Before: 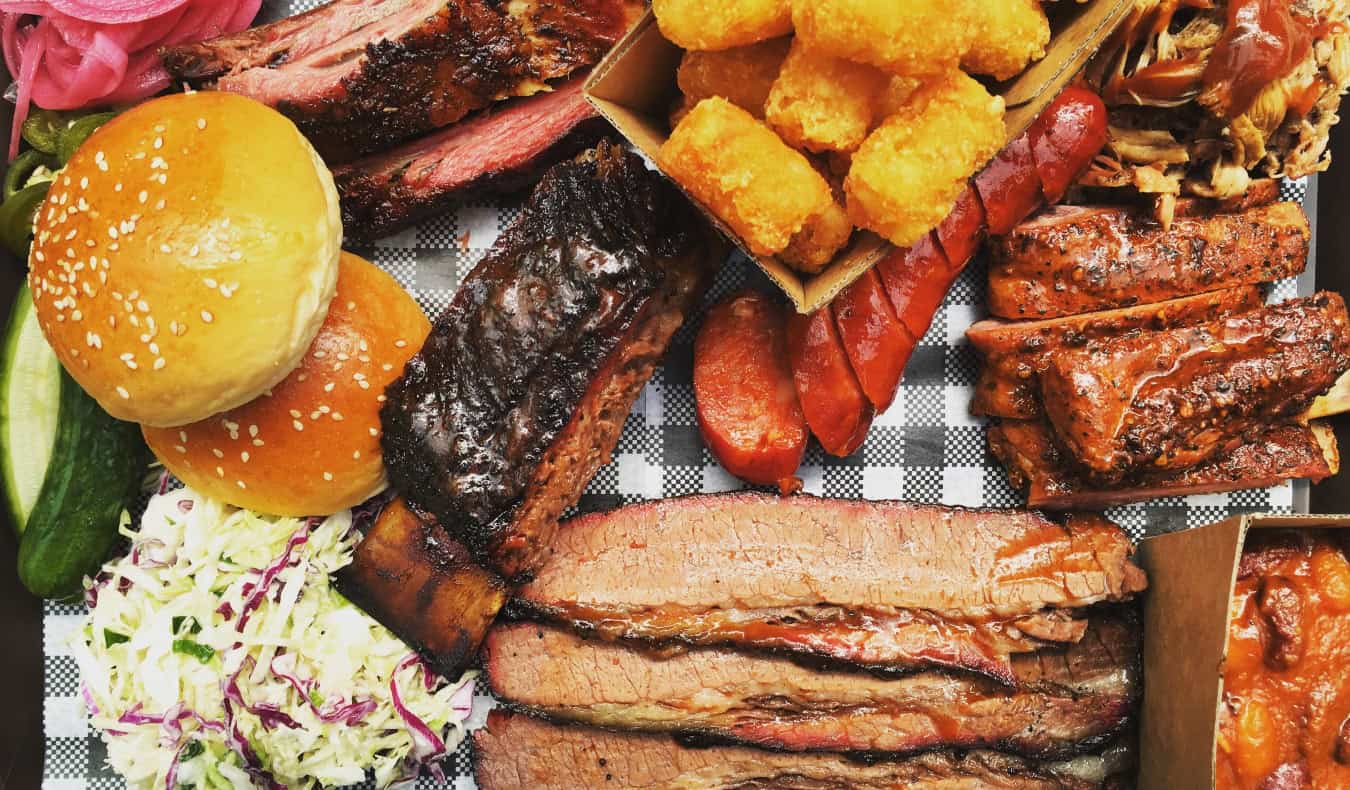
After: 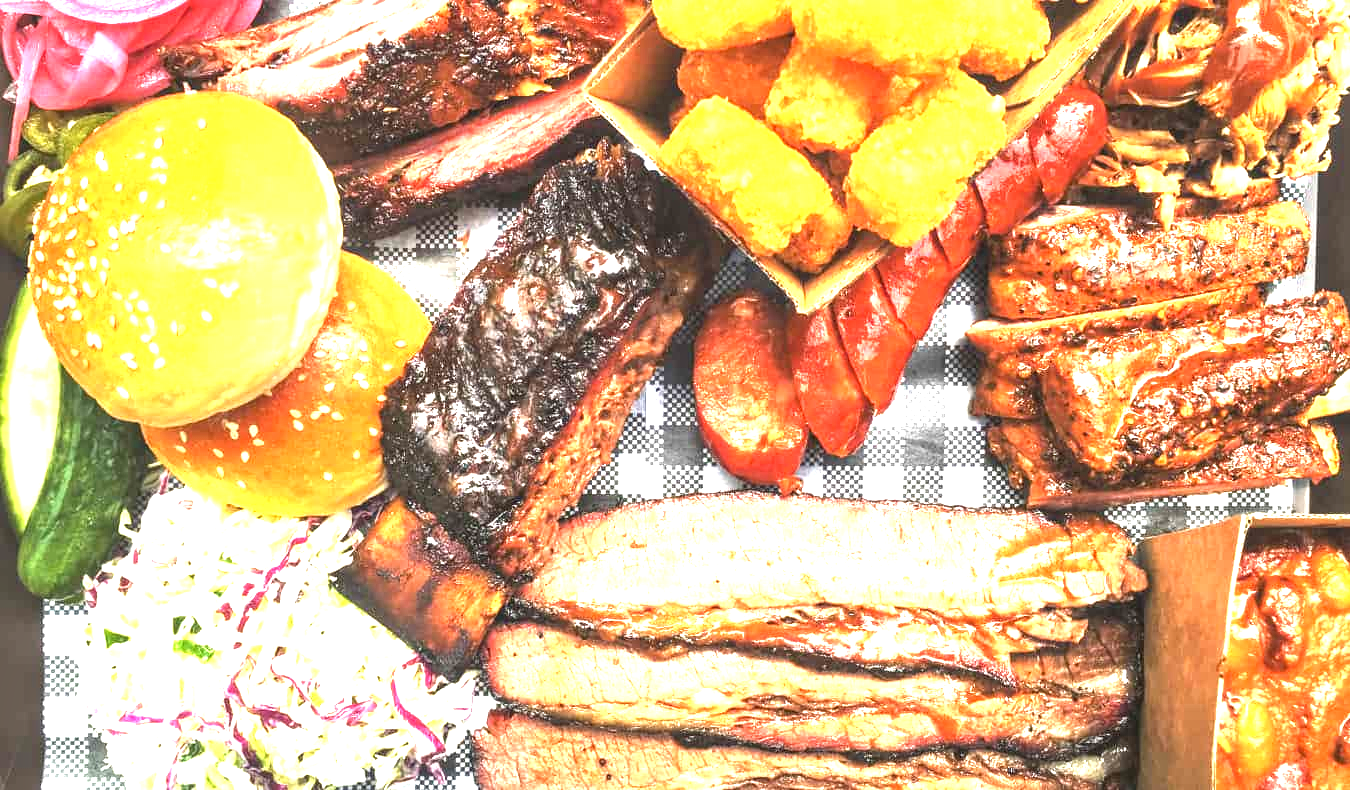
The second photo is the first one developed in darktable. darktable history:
local contrast: on, module defaults
exposure: black level correction 0, exposure 1.89 EV, compensate highlight preservation false
